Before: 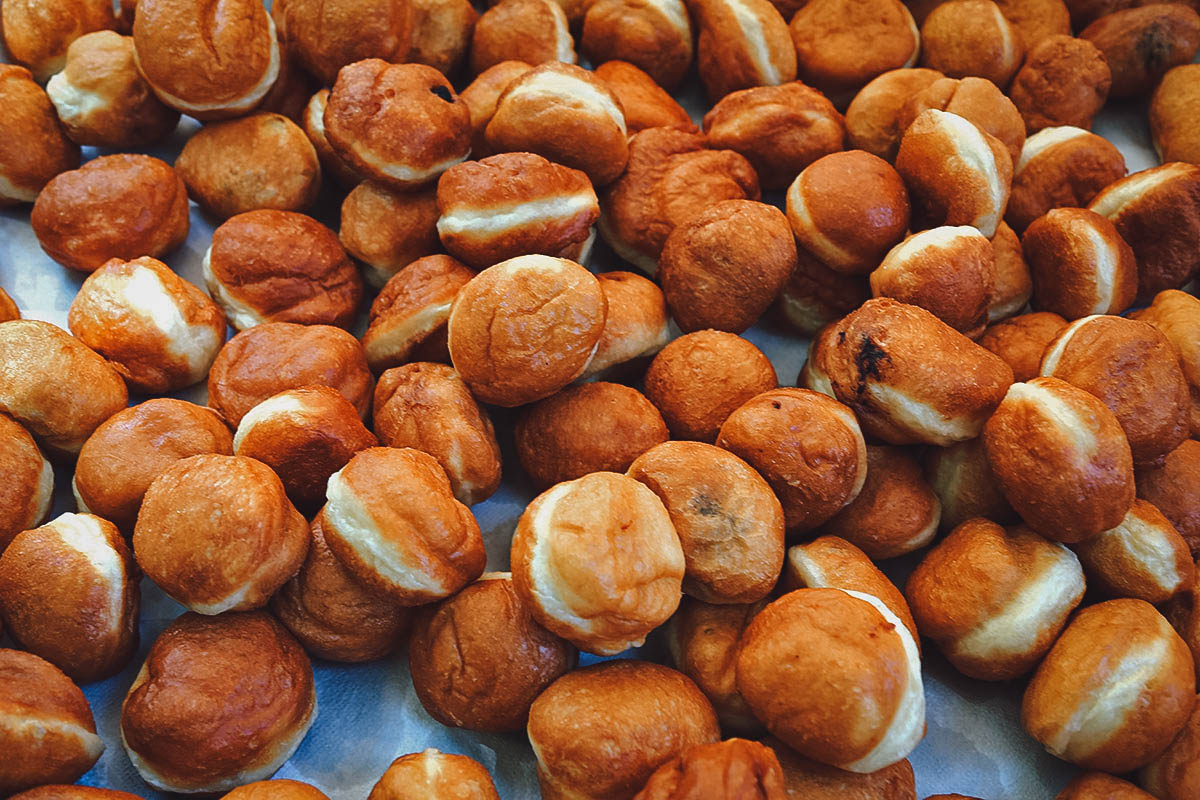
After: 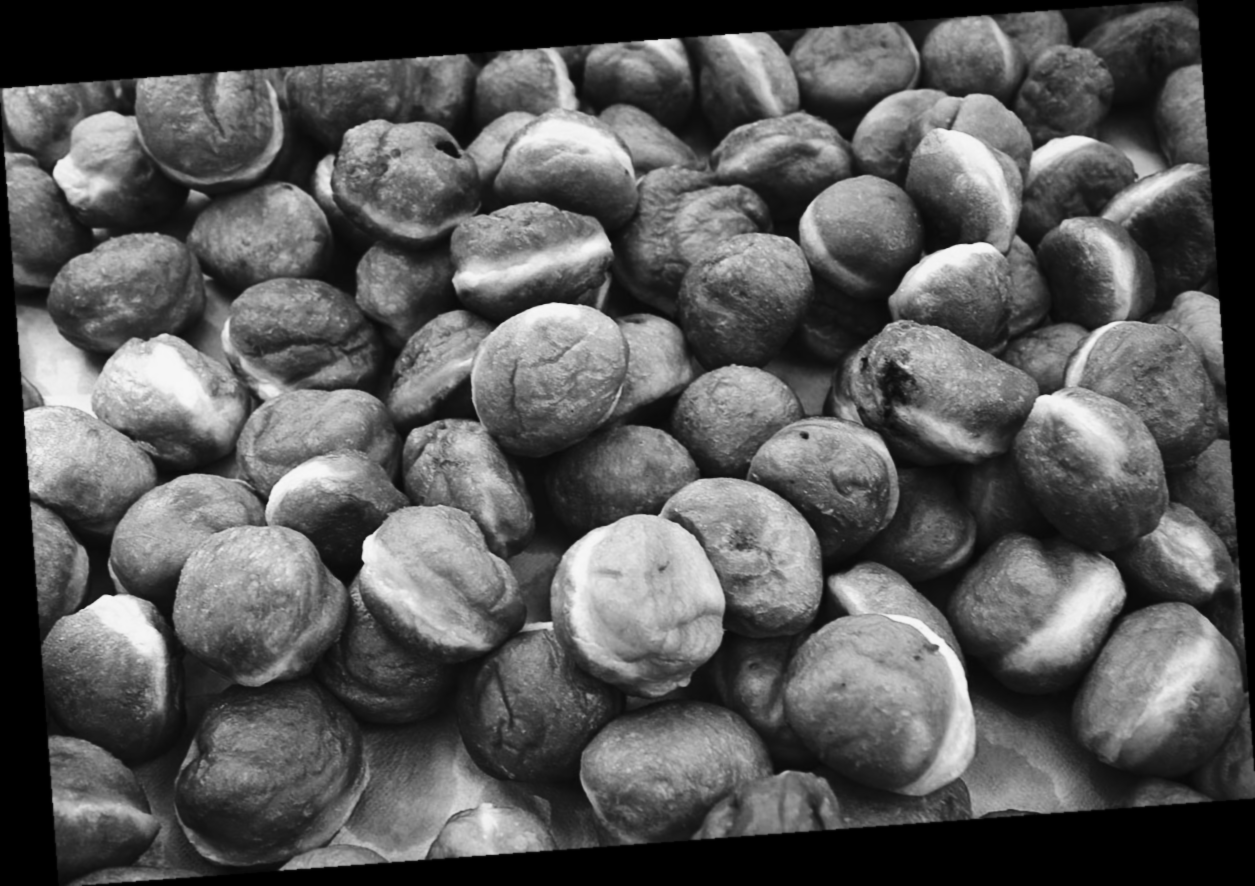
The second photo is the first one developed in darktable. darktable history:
lowpass: radius 0.76, contrast 1.56, saturation 0, unbound 0
rotate and perspective: rotation -4.25°, automatic cropping off
